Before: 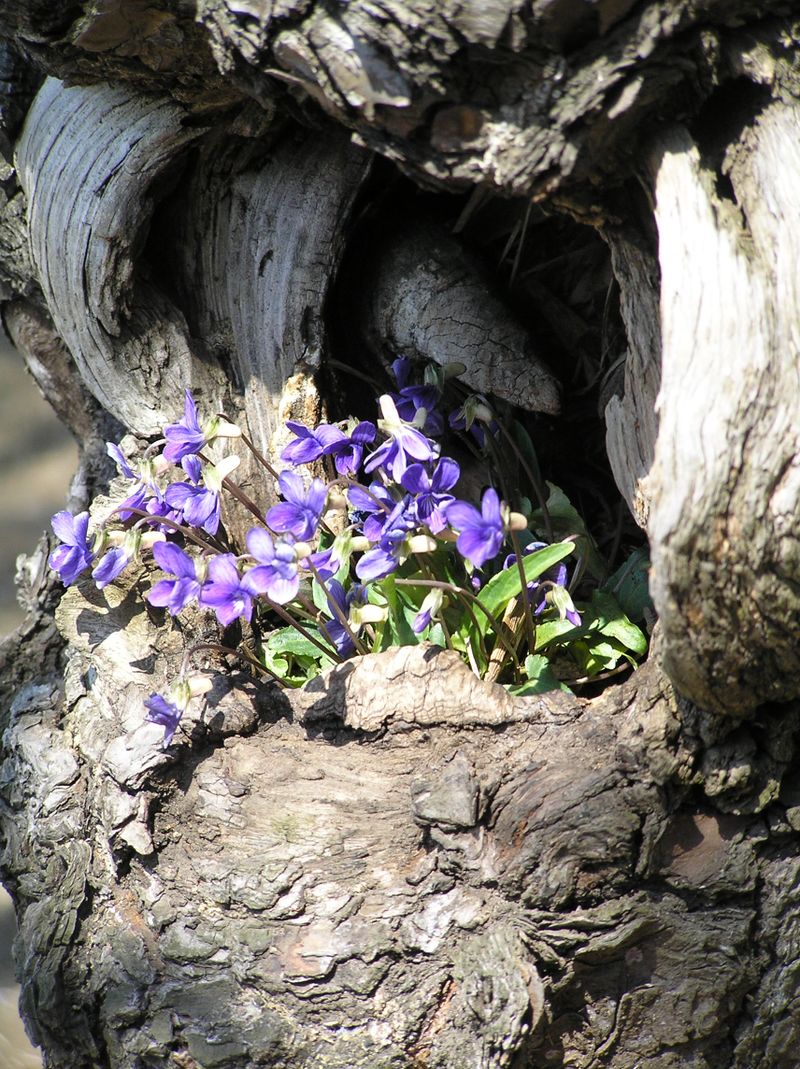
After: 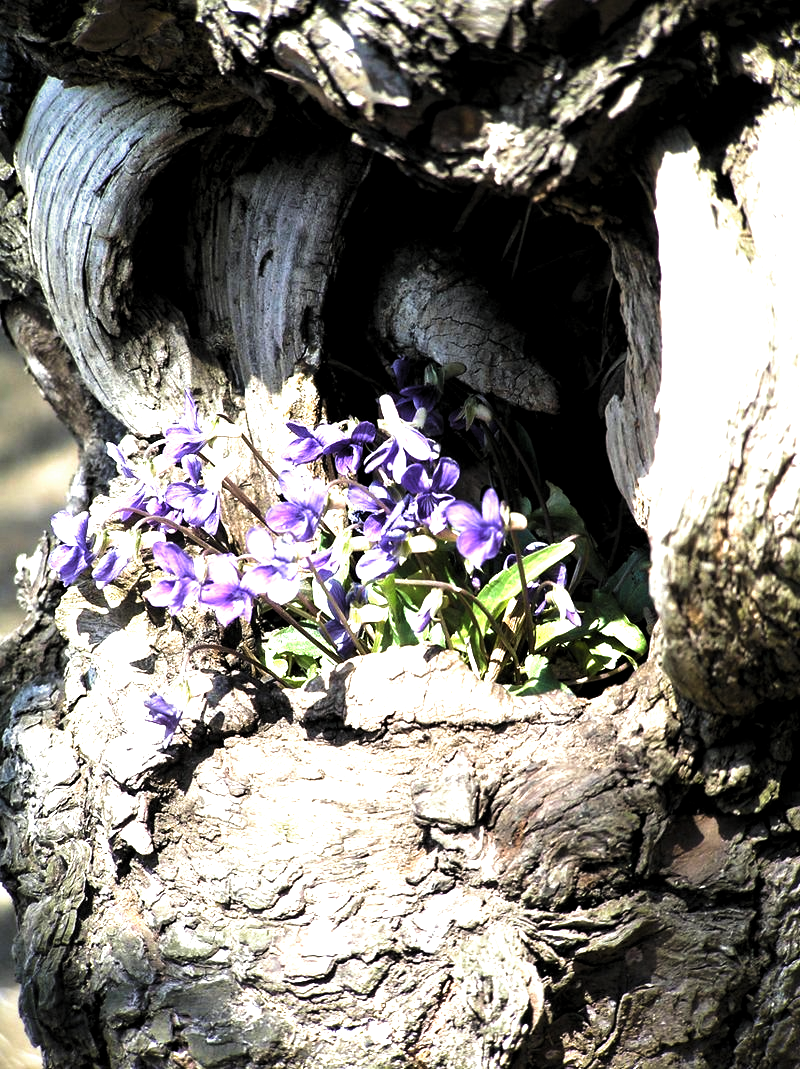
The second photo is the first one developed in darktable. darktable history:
exposure: black level correction 0, exposure 0.953 EV, compensate exposure bias true, compensate highlight preservation false
split-toning: shadows › saturation 0.61, highlights › saturation 0.58, balance -28.74, compress 87.36%
levels: levels [0.101, 0.578, 0.953]
velvia: on, module defaults
